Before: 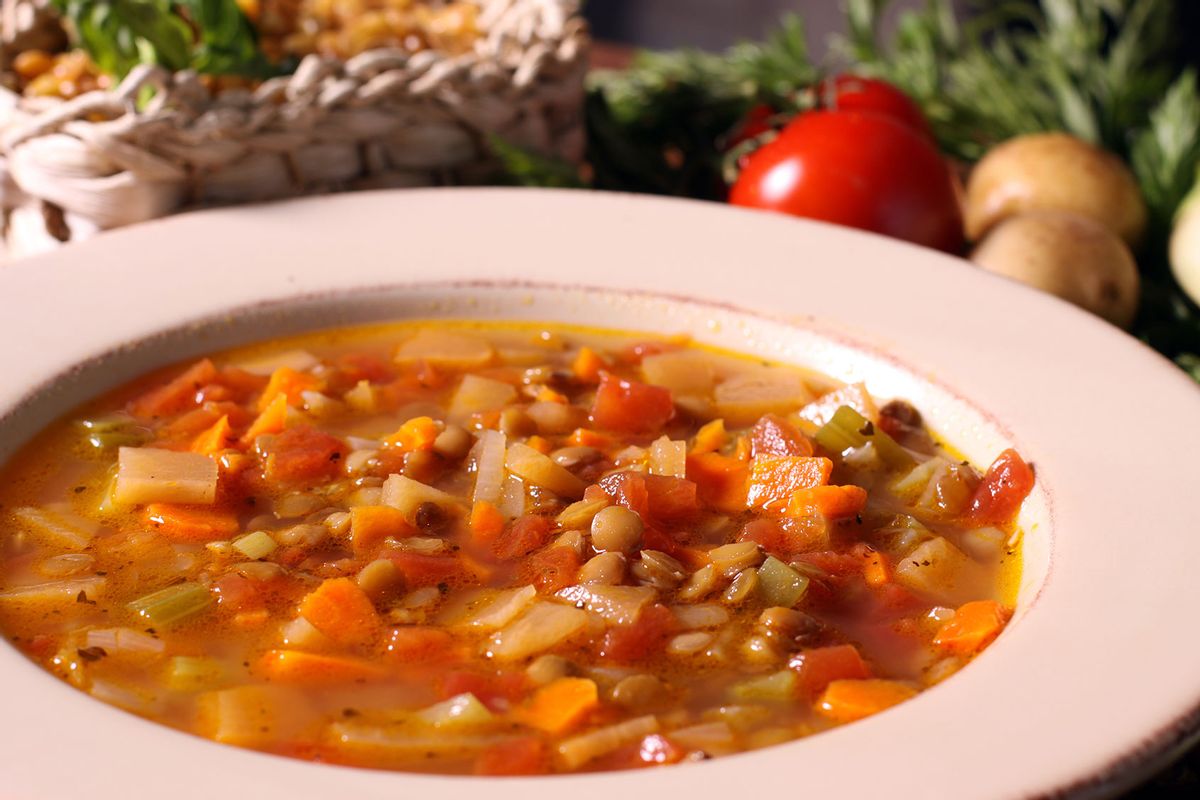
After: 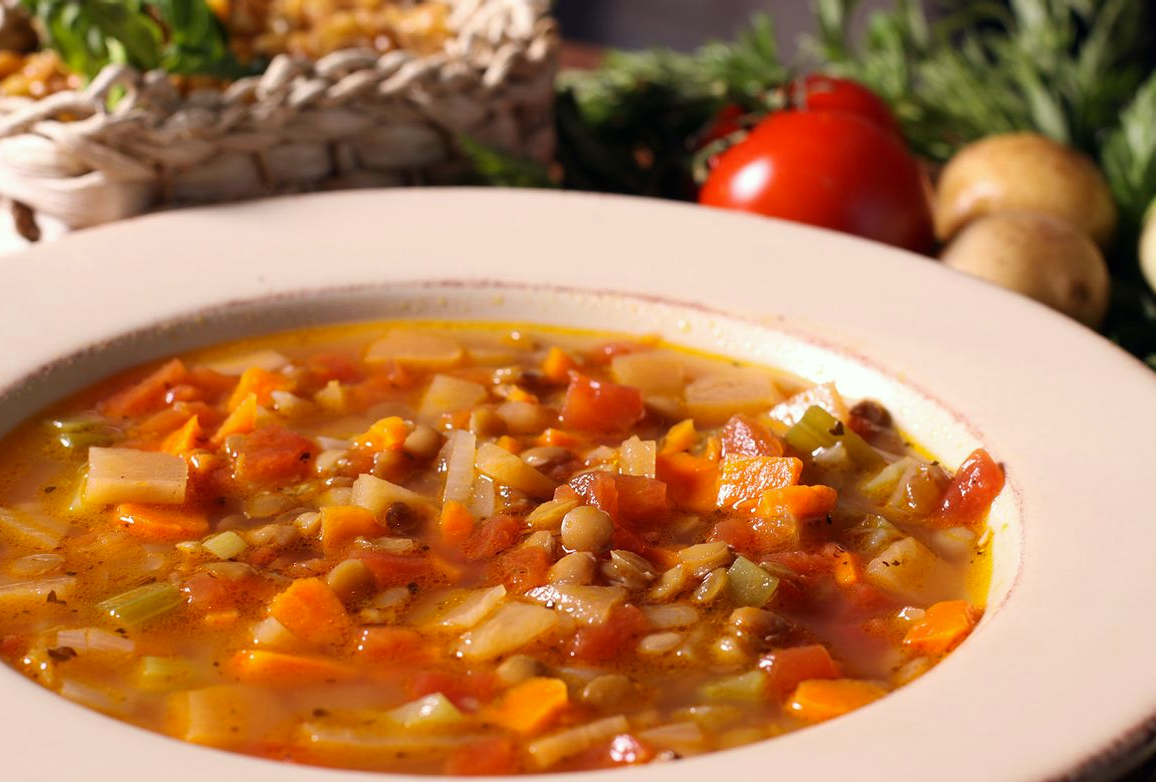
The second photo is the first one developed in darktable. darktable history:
crop and rotate: left 2.536%, right 1.107%, bottom 2.246%
color correction: highlights a* -2.68, highlights b* 2.57
